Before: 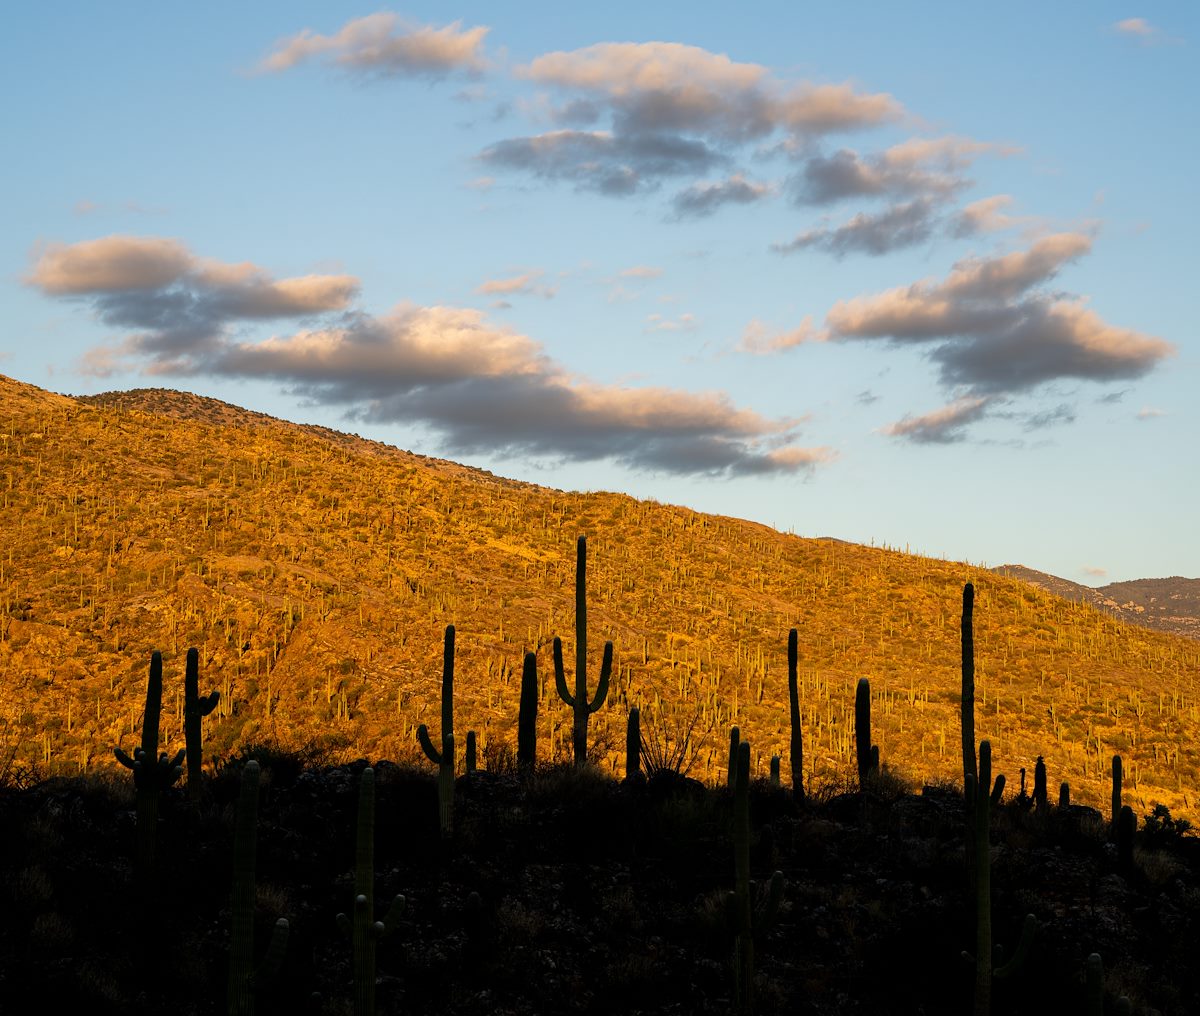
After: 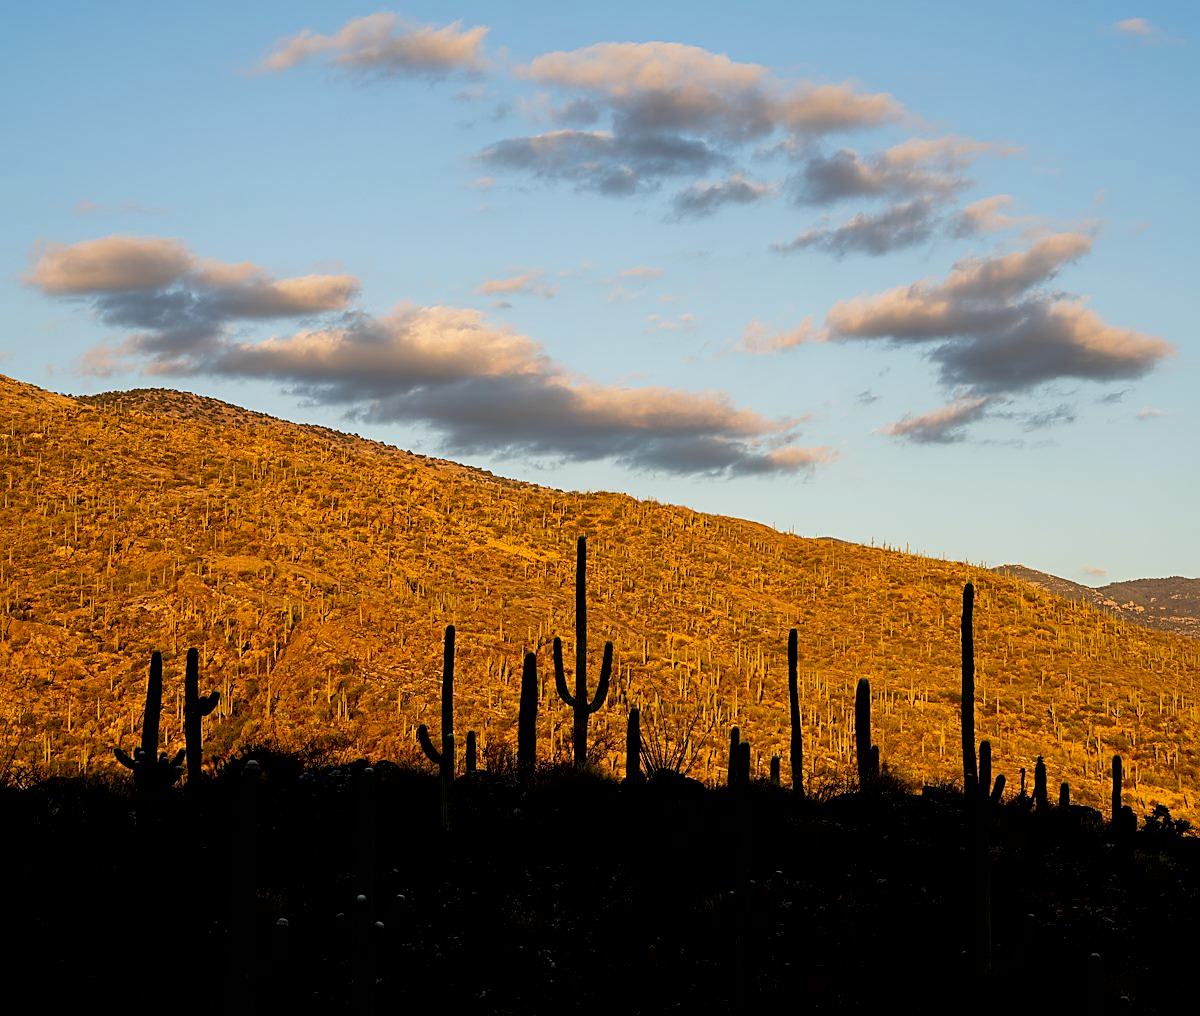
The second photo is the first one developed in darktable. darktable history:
tone equalizer: edges refinement/feathering 500, mask exposure compensation -1.57 EV, preserve details no
exposure: black level correction 0.006, exposure -0.226 EV, compensate highlight preservation false
contrast brightness saturation: contrast 0.099, brightness 0.039, saturation 0.09
sharpen: on, module defaults
